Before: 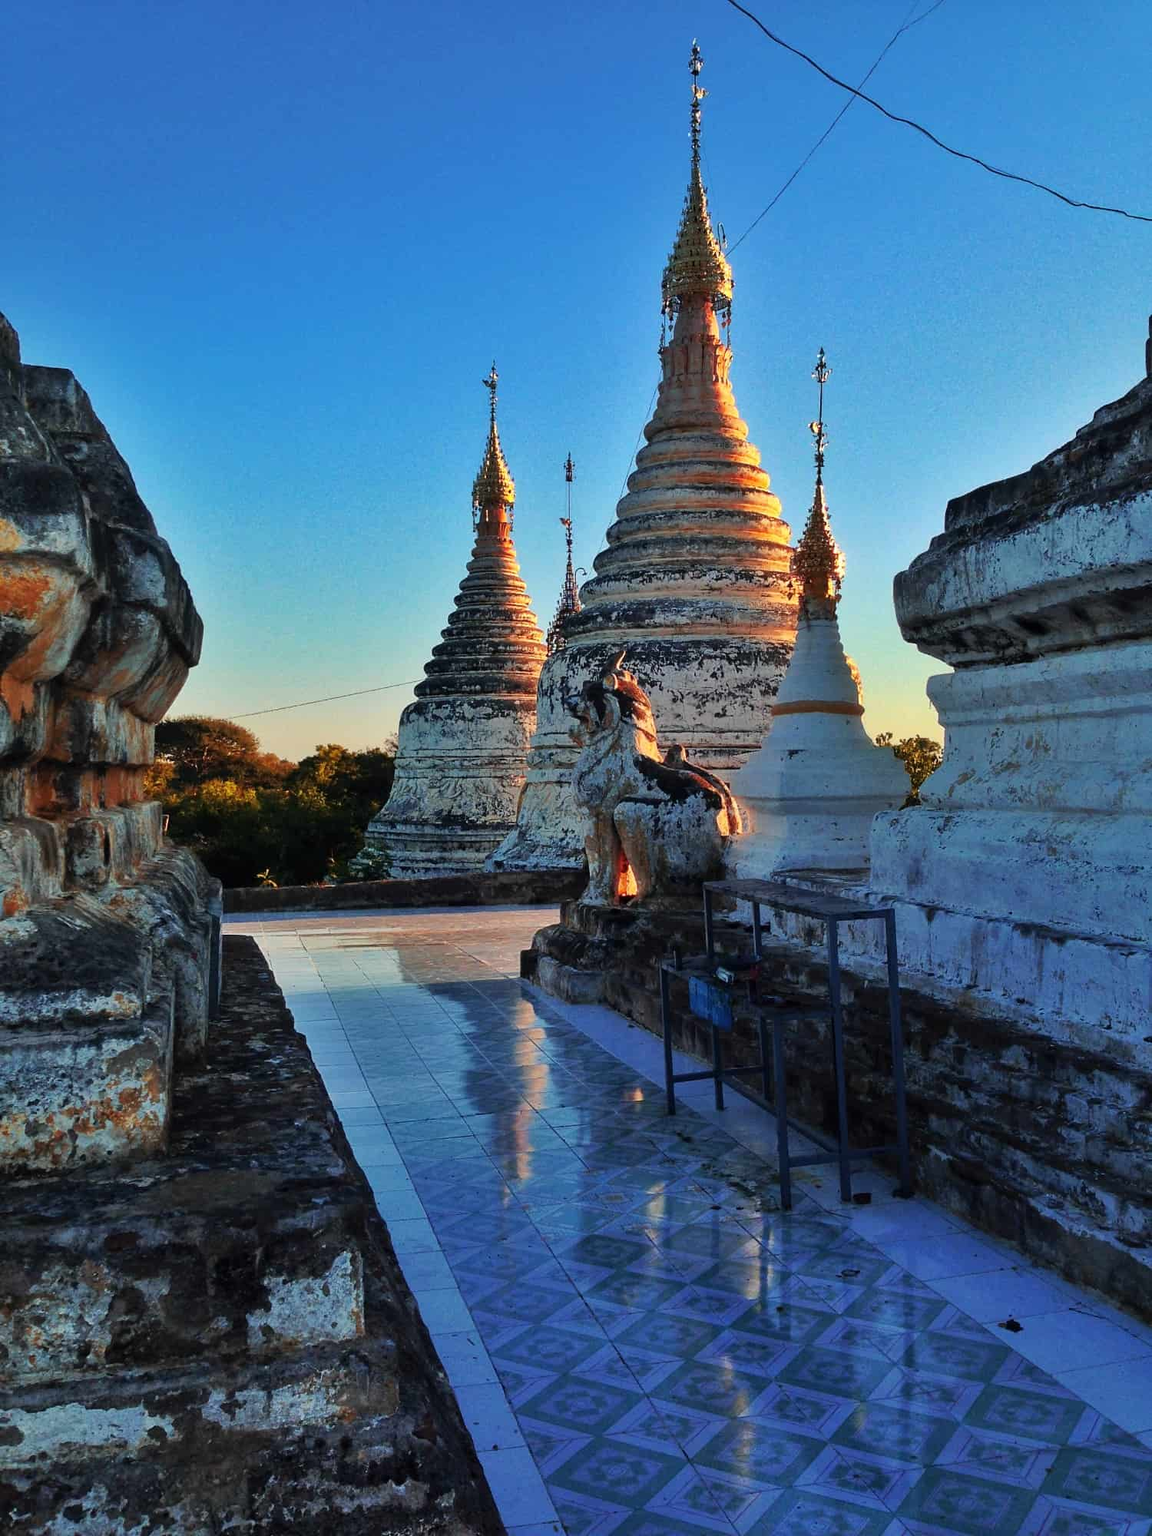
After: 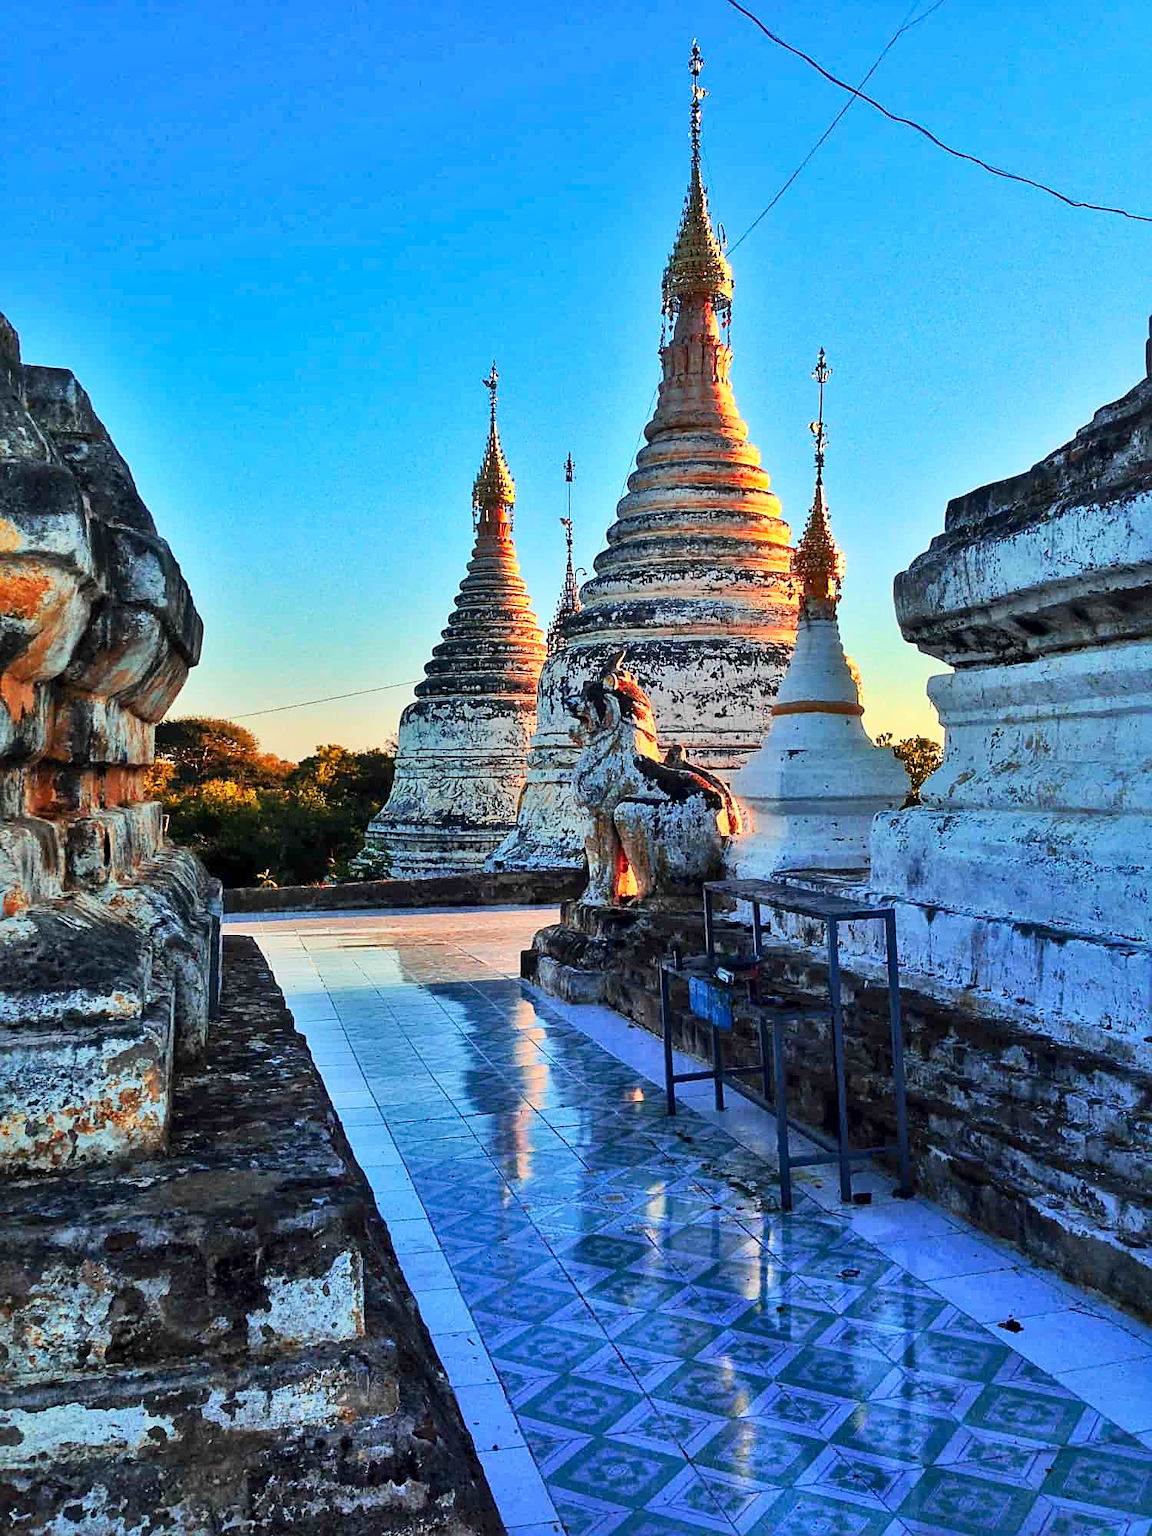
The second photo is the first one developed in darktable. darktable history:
local contrast: mode bilateral grid, contrast 50, coarseness 51, detail 150%, midtone range 0.2
sharpen: on, module defaults
contrast brightness saturation: contrast 0.203, brightness 0.16, saturation 0.228
color balance rgb: perceptual saturation grading › global saturation 0.01%, perceptual brilliance grading › mid-tones 9.862%, perceptual brilliance grading › shadows 14.172%, contrast -10.35%
